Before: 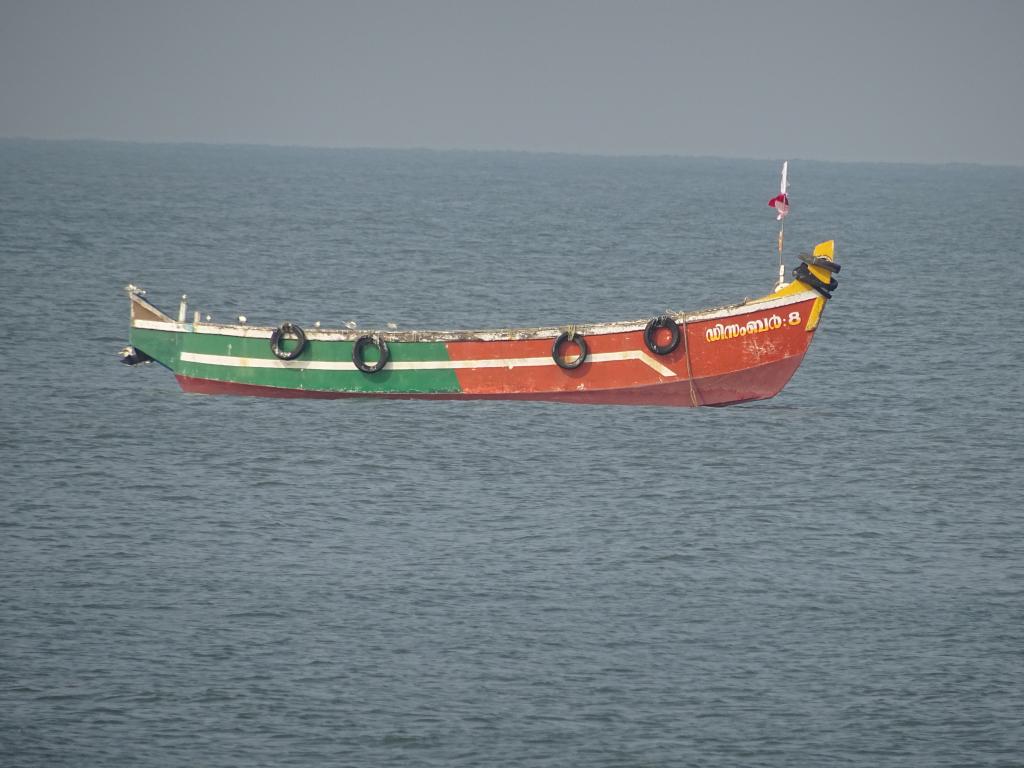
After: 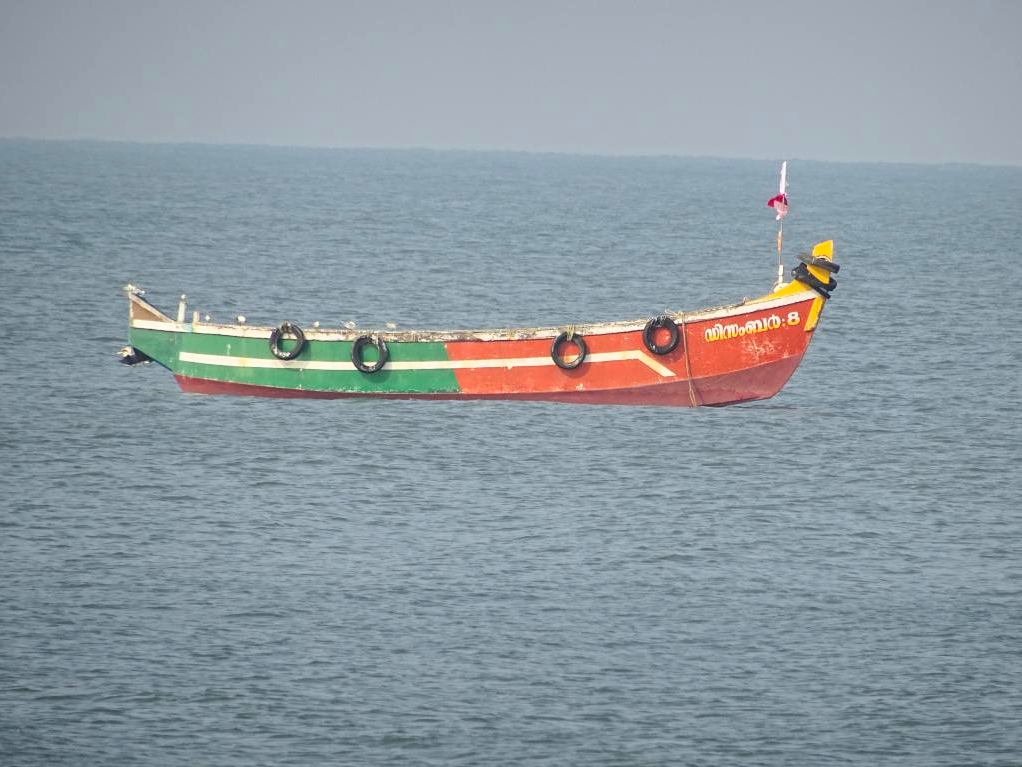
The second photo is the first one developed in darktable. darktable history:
contrast brightness saturation: contrast 0.201, brightness 0.158, saturation 0.224
crop: left 0.123%
